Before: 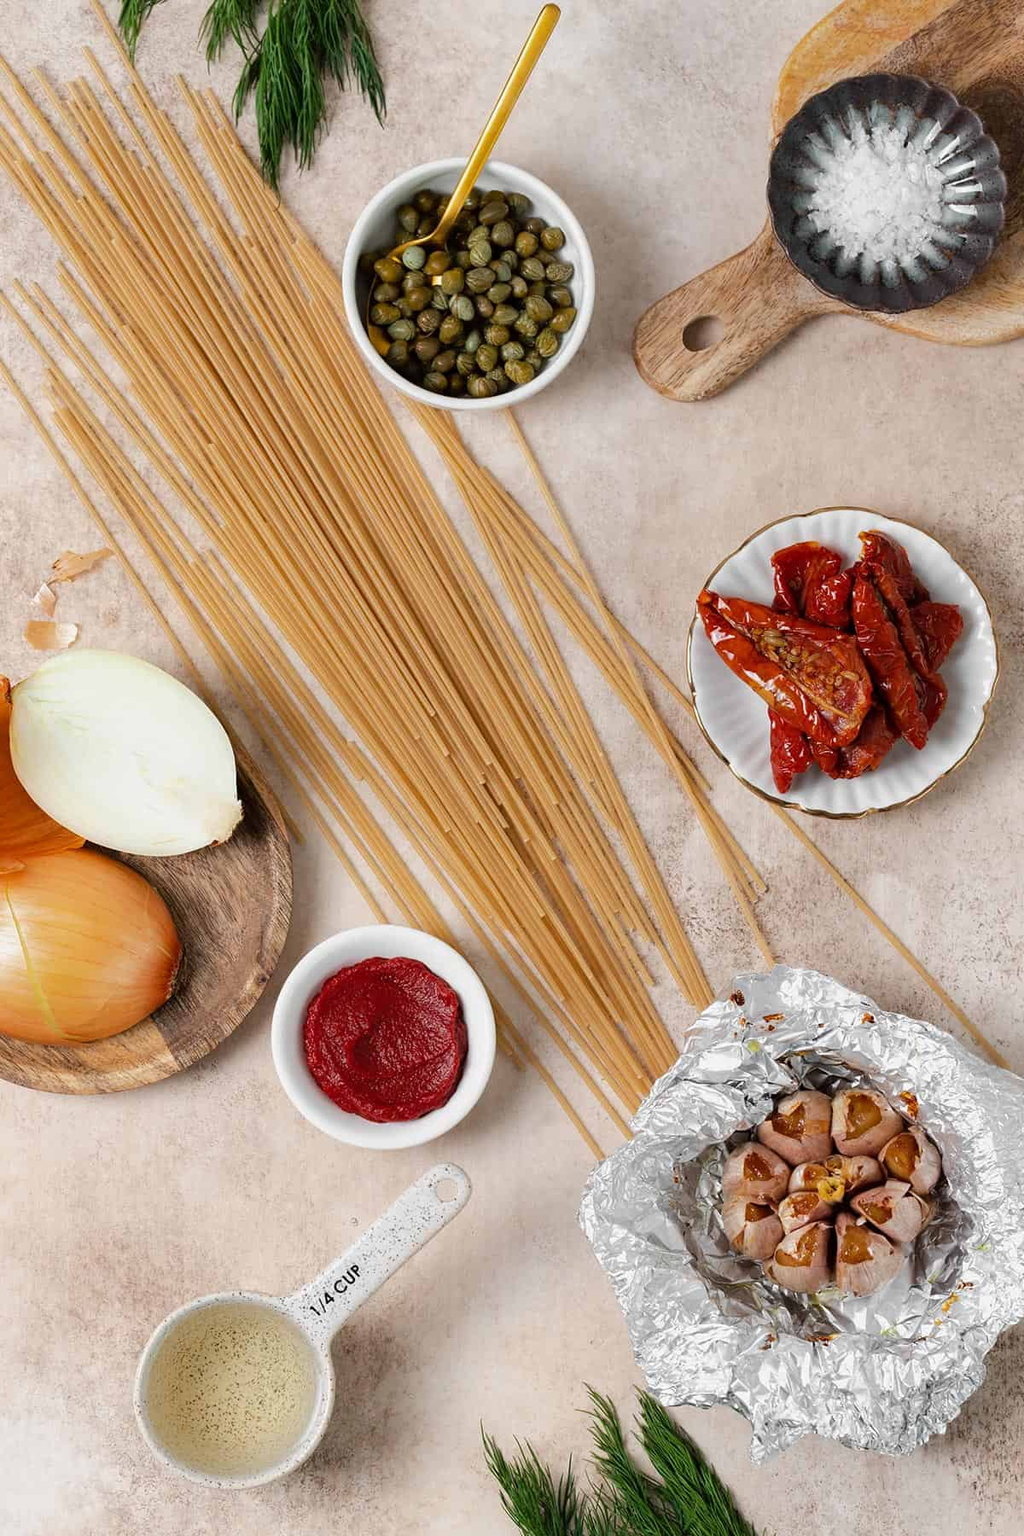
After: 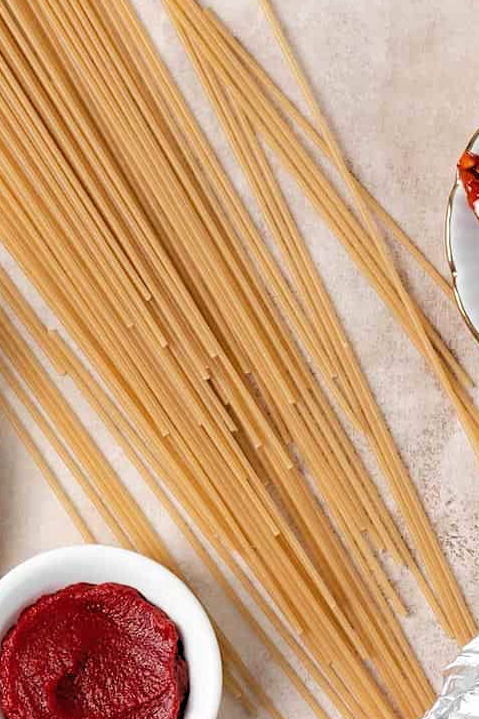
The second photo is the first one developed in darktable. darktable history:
rgb levels: levels [[0.013, 0.434, 0.89], [0, 0.5, 1], [0, 0.5, 1]]
crop: left 30%, top 30%, right 30%, bottom 30%
